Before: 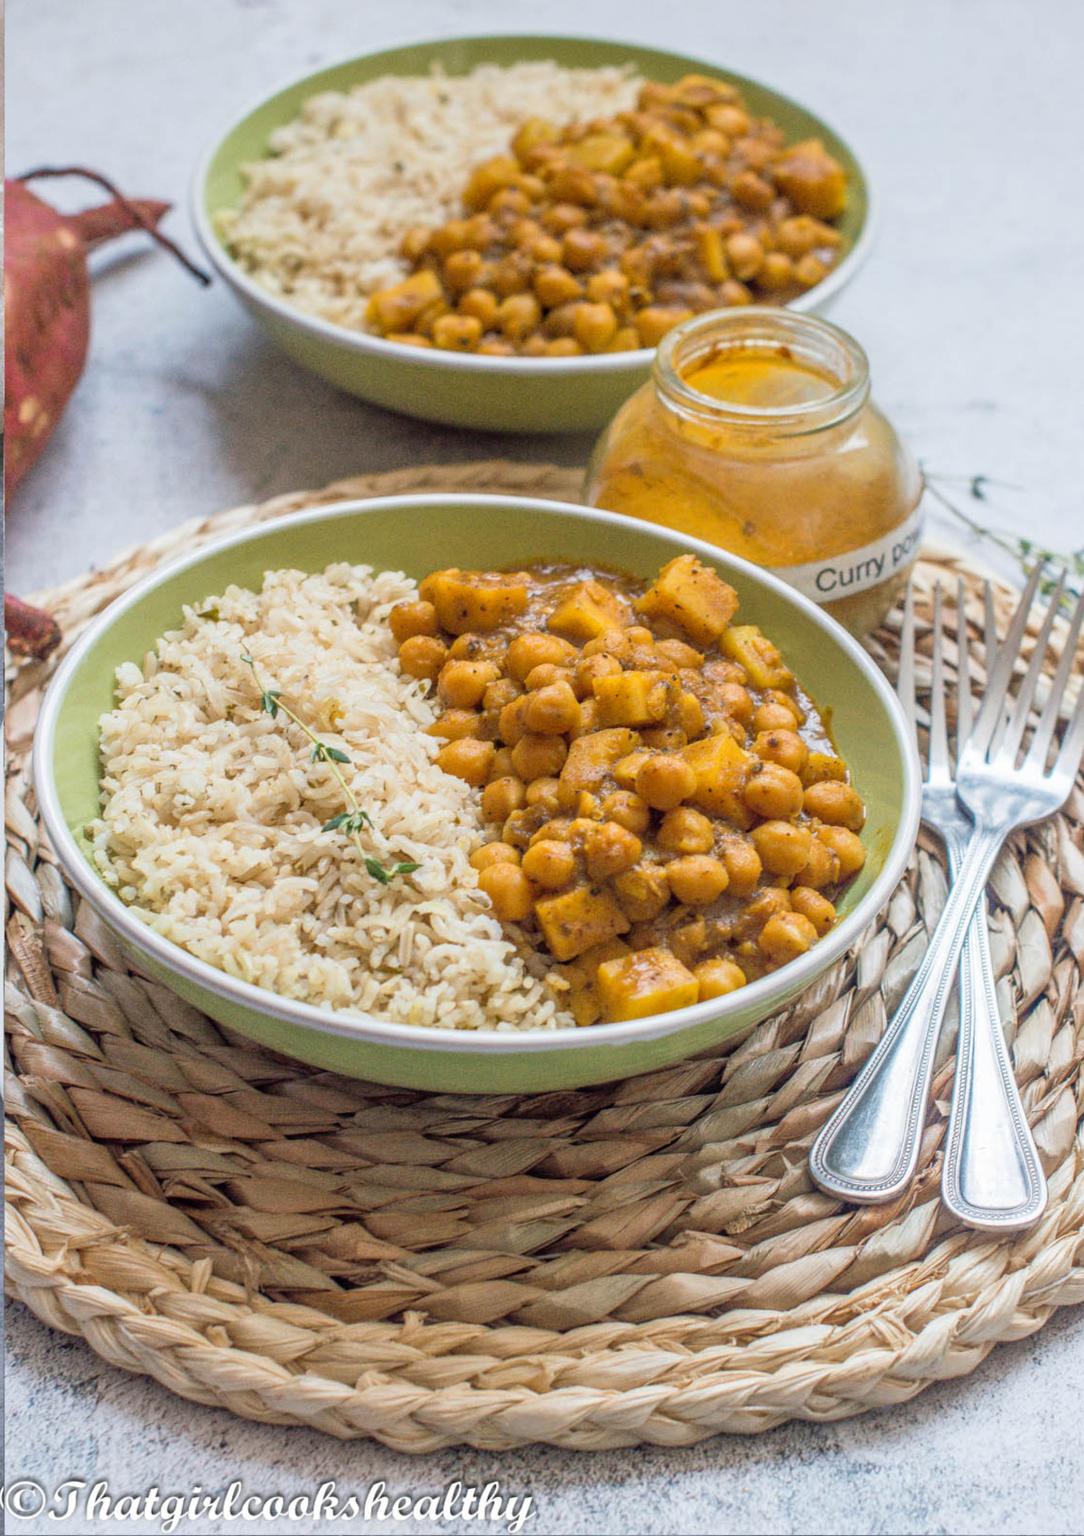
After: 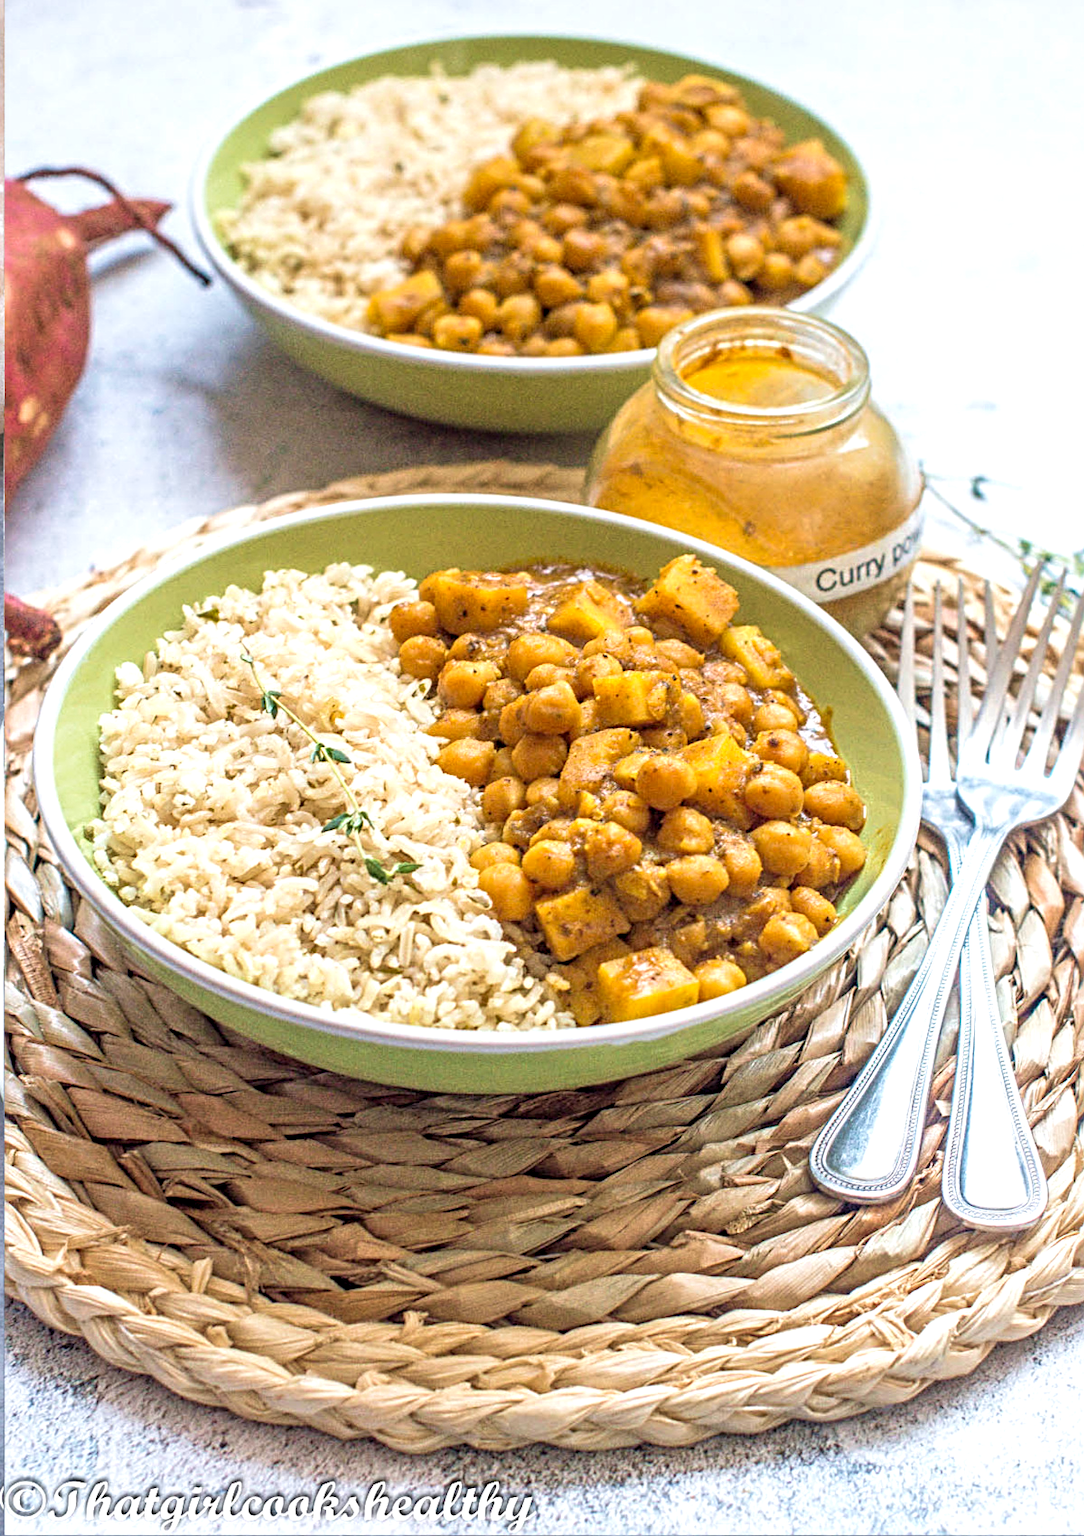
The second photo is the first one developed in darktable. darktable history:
sharpen: radius 3.995
velvia: on, module defaults
levels: levels [0, 0.43, 0.859]
